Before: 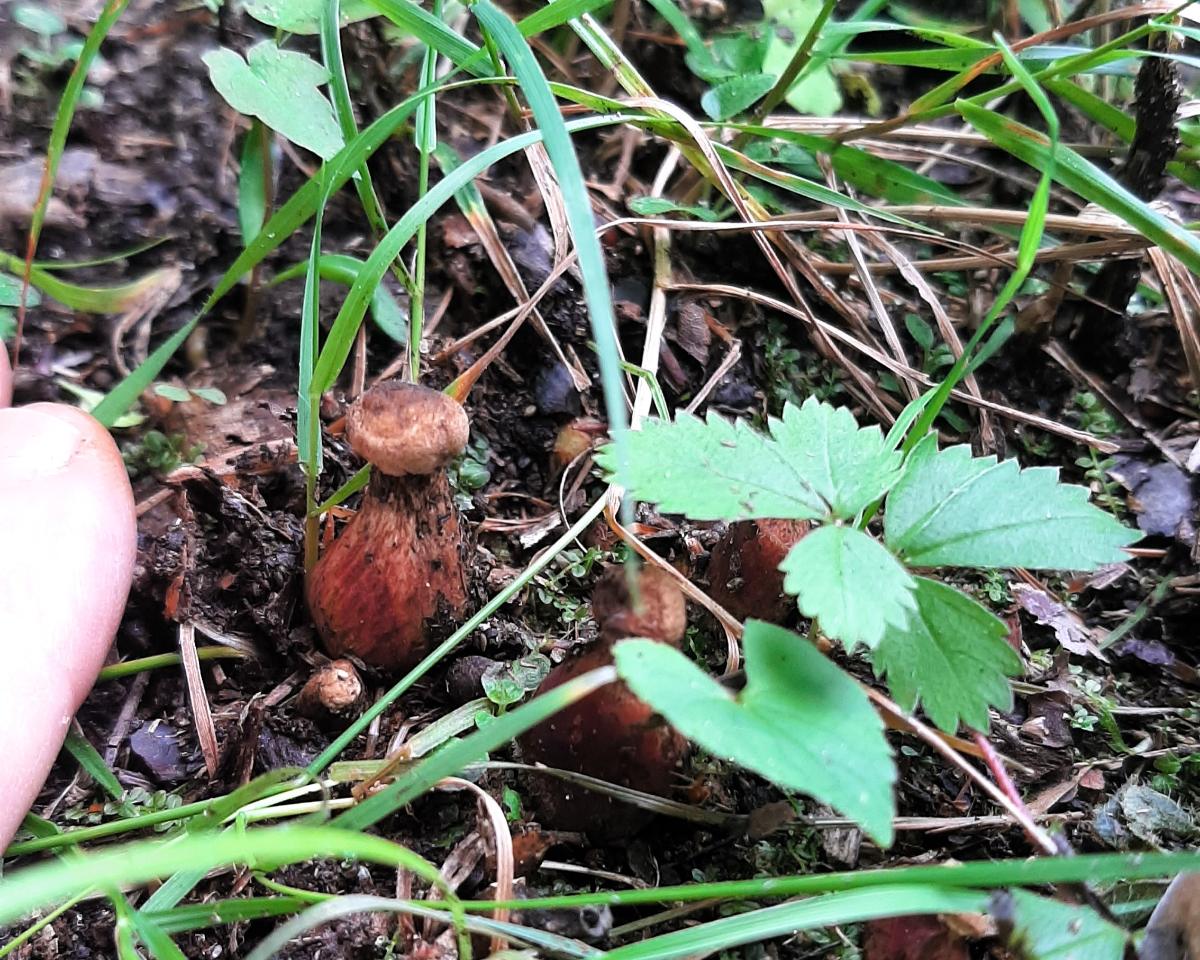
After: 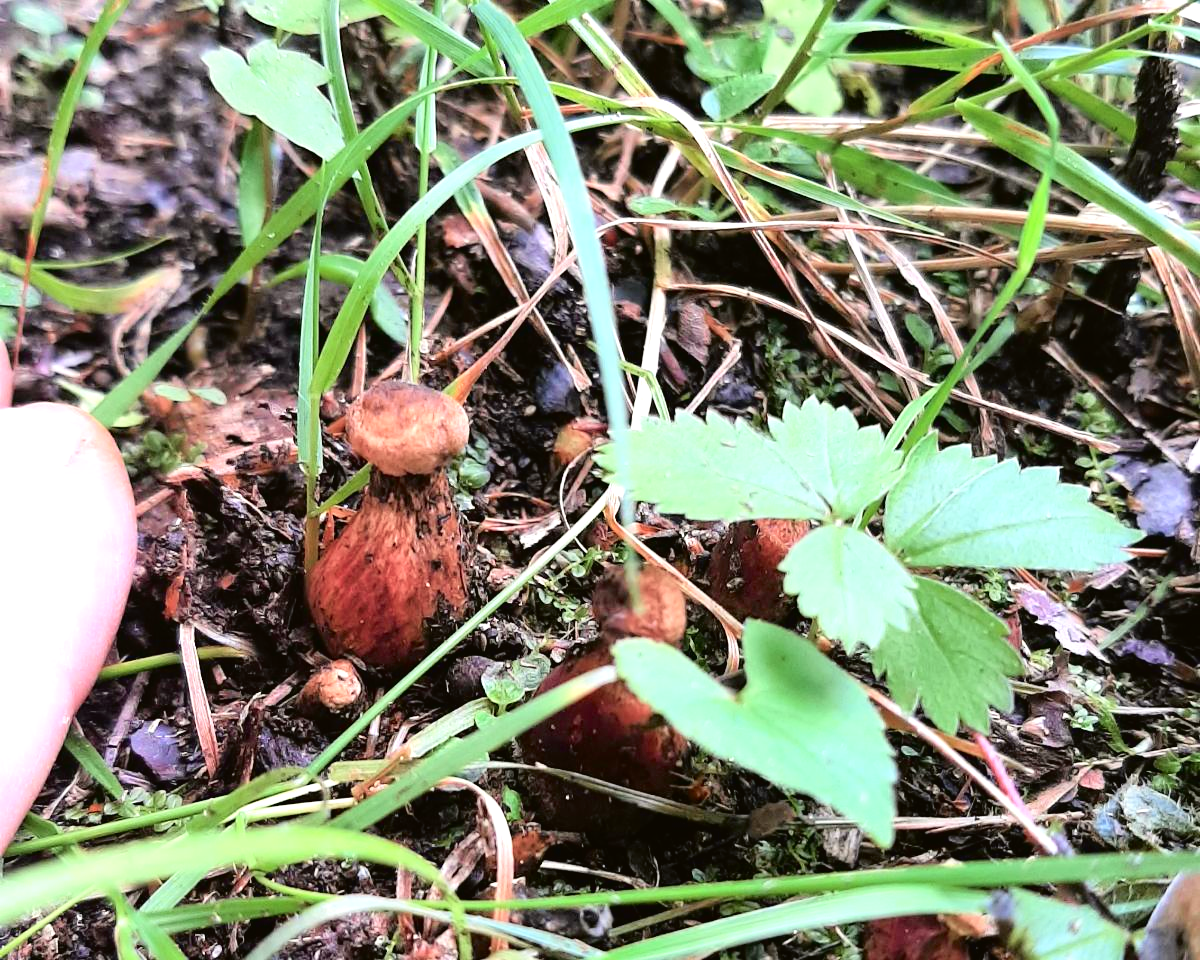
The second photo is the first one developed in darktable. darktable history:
tone curve: curves: ch0 [(0, 0.021) (0.049, 0.044) (0.152, 0.14) (0.328, 0.377) (0.473, 0.543) (0.641, 0.705) (0.868, 0.887) (1, 0.969)]; ch1 [(0, 0) (0.302, 0.331) (0.427, 0.433) (0.472, 0.47) (0.502, 0.503) (0.522, 0.526) (0.564, 0.591) (0.602, 0.632) (0.677, 0.701) (0.859, 0.885) (1, 1)]; ch2 [(0, 0) (0.33, 0.301) (0.447, 0.44) (0.487, 0.496) (0.502, 0.516) (0.535, 0.554) (0.565, 0.598) (0.618, 0.629) (1, 1)], color space Lab, independent channels, preserve colors none
exposure: black level correction 0.001, exposure 0.5 EV, compensate exposure bias true, compensate highlight preservation false
